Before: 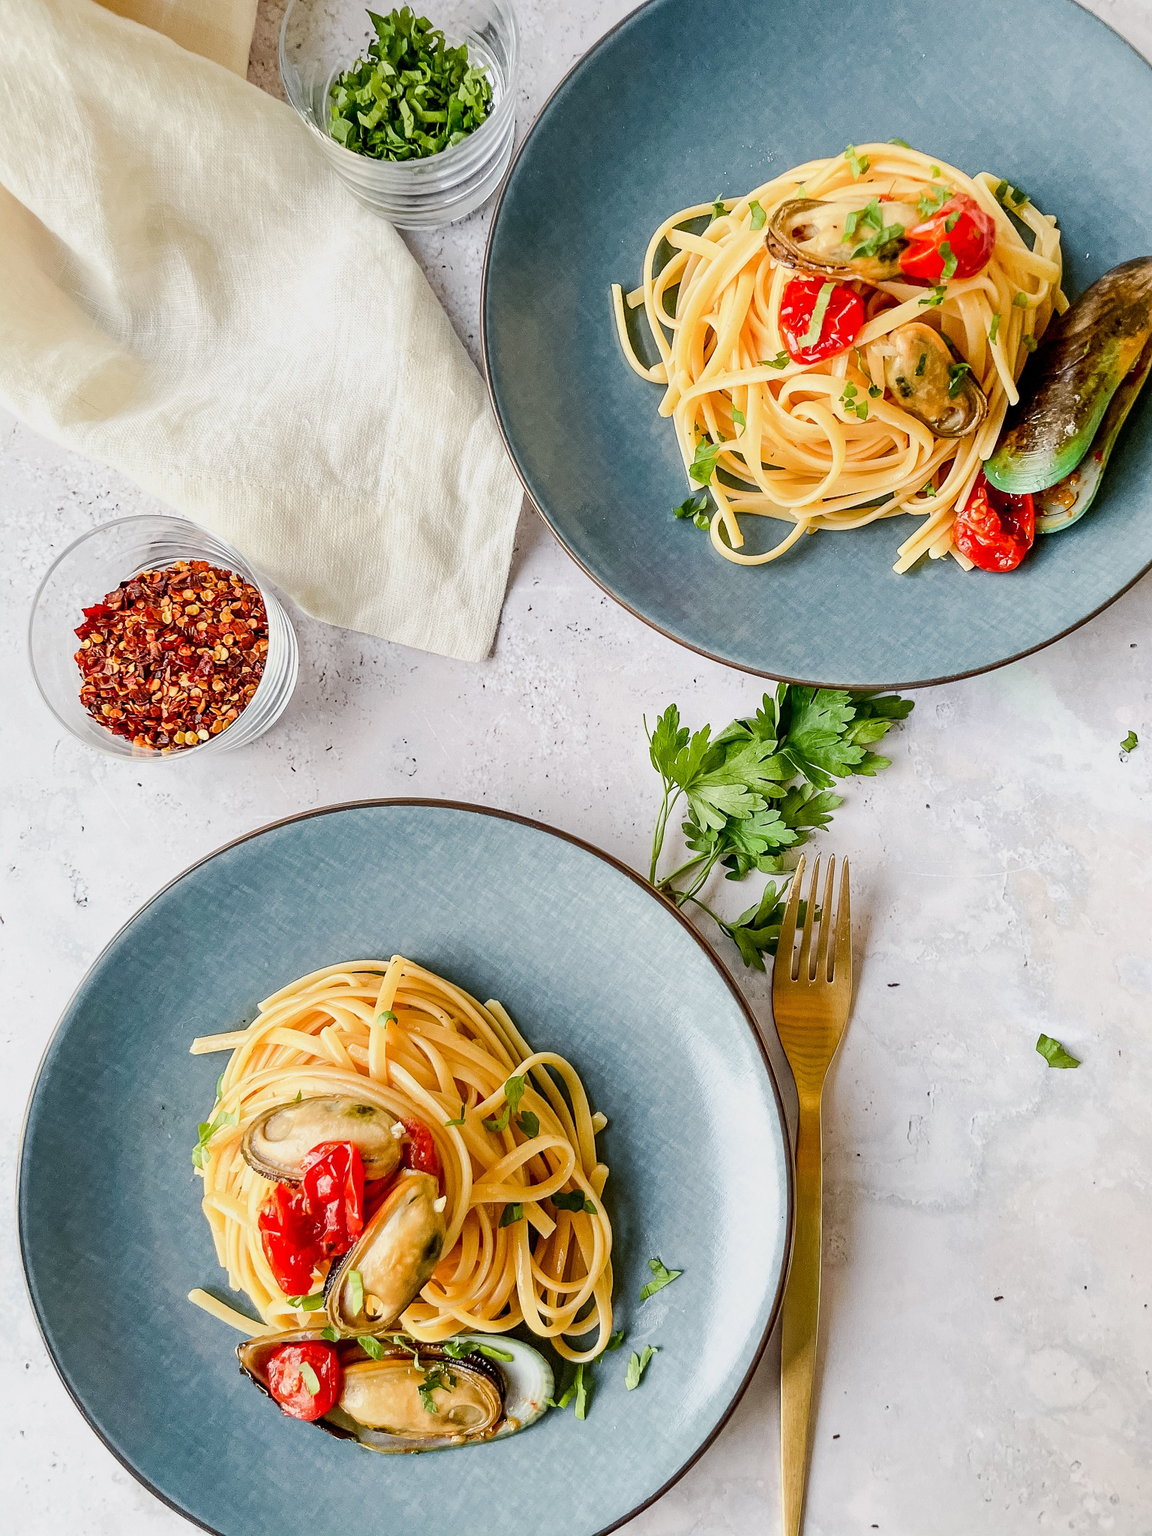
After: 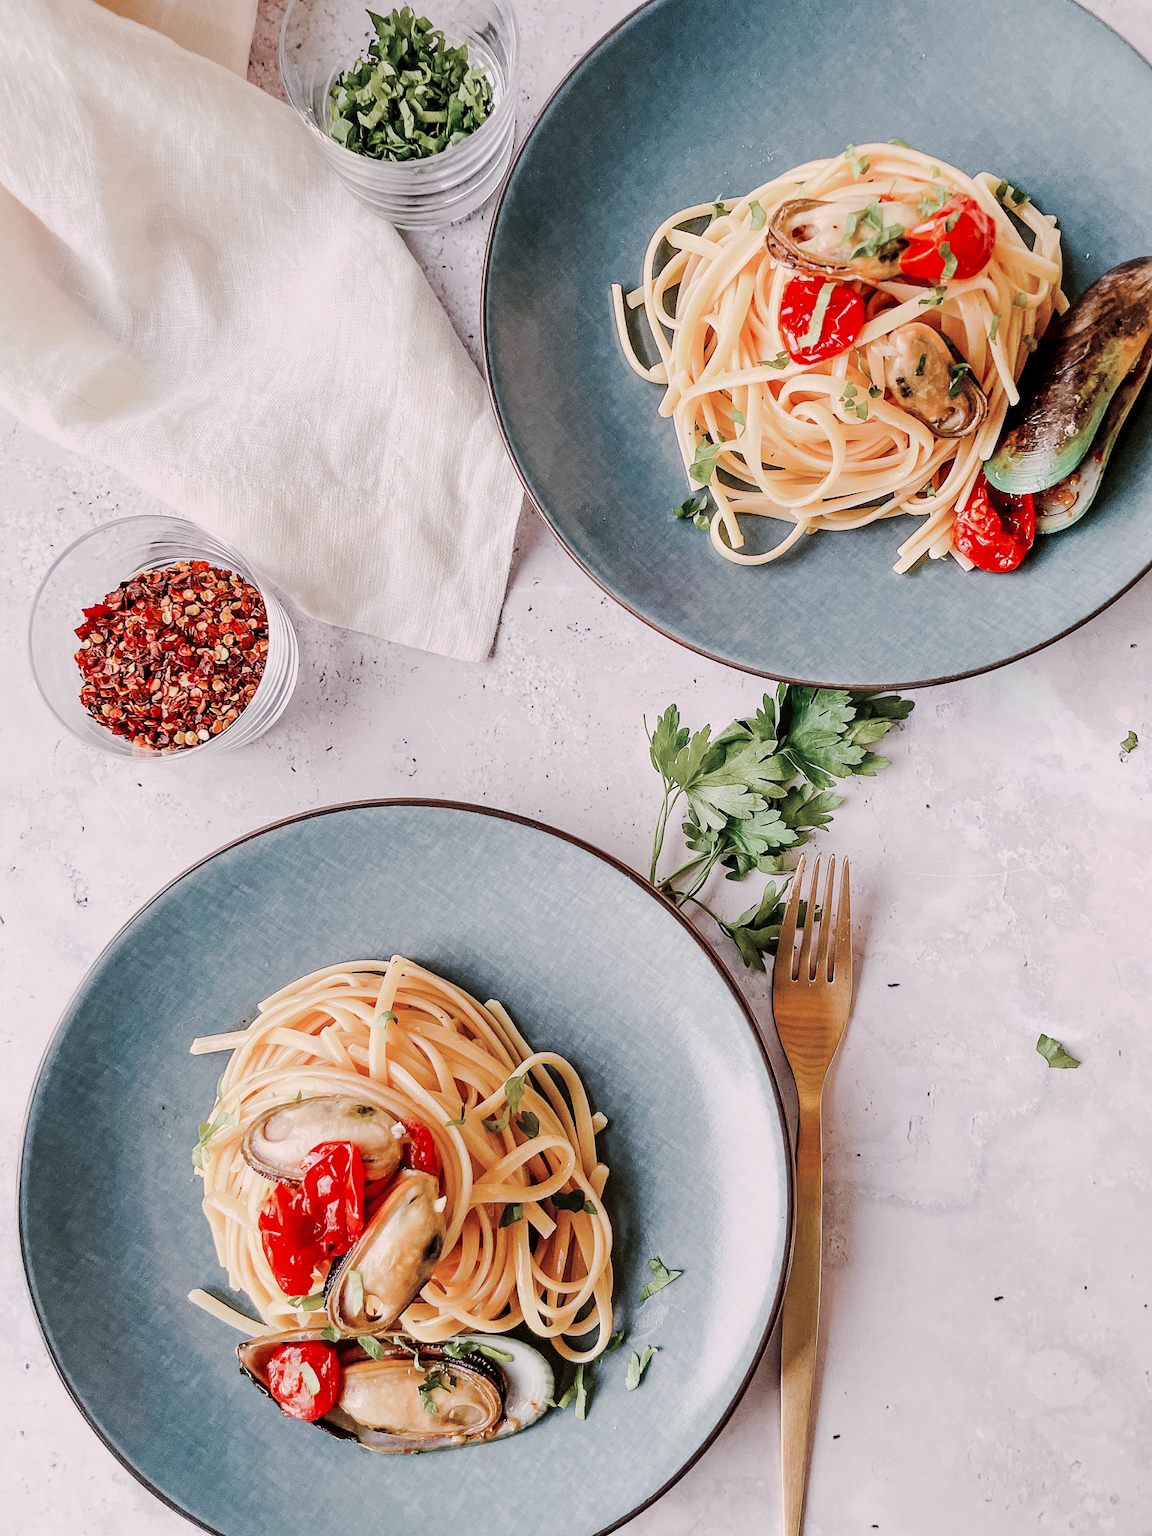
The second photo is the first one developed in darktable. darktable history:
tone curve: curves: ch0 [(0, 0) (0.003, 0.012) (0.011, 0.014) (0.025, 0.02) (0.044, 0.034) (0.069, 0.047) (0.1, 0.063) (0.136, 0.086) (0.177, 0.131) (0.224, 0.183) (0.277, 0.243) (0.335, 0.317) (0.399, 0.403) (0.468, 0.488) (0.543, 0.573) (0.623, 0.649) (0.709, 0.718) (0.801, 0.795) (0.898, 0.872) (1, 1)], preserve colors none
color look up table: target L [95.05, 93.72, 89.51, 91.18, 88.12, 77.58, 73.05, 62.15, 62.19, 50.66, 44.26, 10.07, 200.55, 89.78, 79.38, 66.43, 68.06, 58.24, 53.7, 51.26, 49.56, 53.99, 37.7, 33.85, 30, 30.27, 10.92, 78.48, 78.76, 75.83, 61.4, 58.38, 51, 48.87, 48.32, 43.87, 33.73, 37.89, 32.74, 33.69, 27.31, 17.66, 7.488, 1.573, 94.15, 81.93, 60.96, 57.95, 33.29], target a [-9.823, -13.65, -35.57, -38.4, 3.082, -19.88, -42.92, -0.33, -5.119, -29.19, -25.96, -8.958, 0, 7.161, 20.05, 44.11, 22.1, 61.83, 63.41, 71.52, 71.78, 20.85, 9.281, 14.43, 41.82, 41.44, 27.73, 20.1, 16.27, 33.53, 57.56, -6.823, 76.15, 71.27, 41.81, -6.101, 48.13, 31.04, 20.51, 46.95, 2.6, 30.46, 18.98, 8.845, -15.63, -34.03, -4.68, -21.44, -10.47], target b [10.27, 33.95, 17.14, -1.533, 2.316, 14.03, 30.66, 35.06, 11.42, -0.217, 17.85, 6.088, 0, 18.73, 41.46, 21.49, 9.938, 8.491, 42.68, 55.03, 34.93, 30.74, 1.13, 20.81, 28.3, 38.06, 14.36, -12.32, -2.097, -1.774, -13.02, -29.8, -13.37, 1.902, -32.1, -41.92, -24.51, 0.109, -18.86, 4.245, -30.05, -51.97, -32.19, -1.602, -4.221, -14.97, -14.83, -9.188, -15.37], num patches 49
